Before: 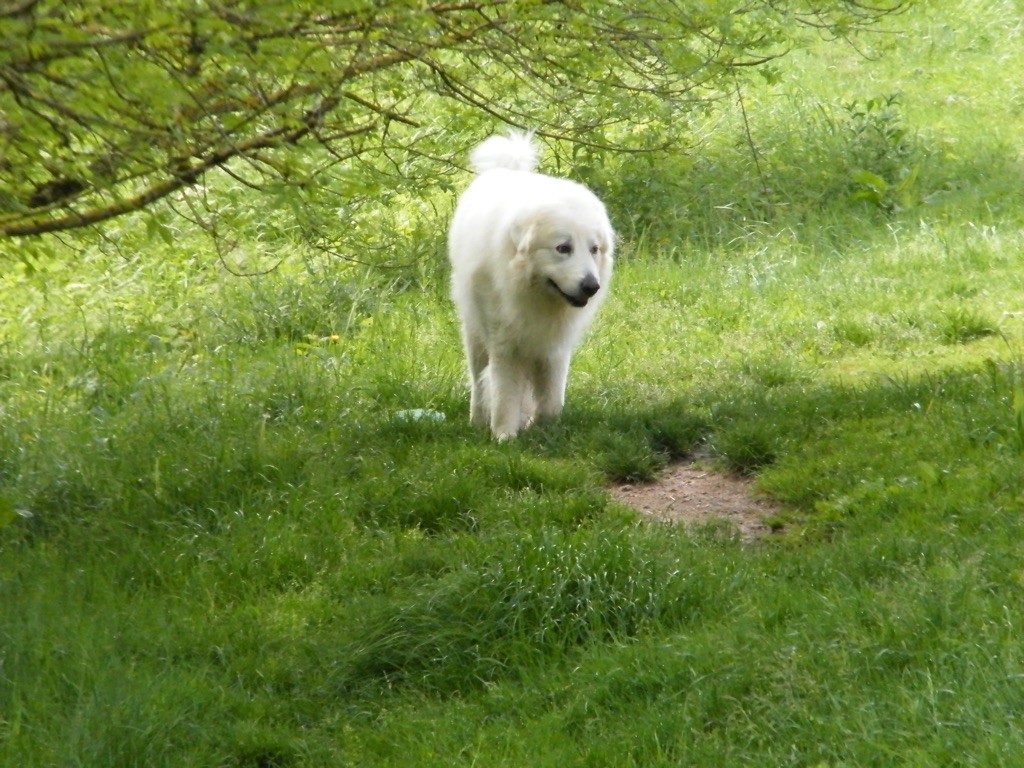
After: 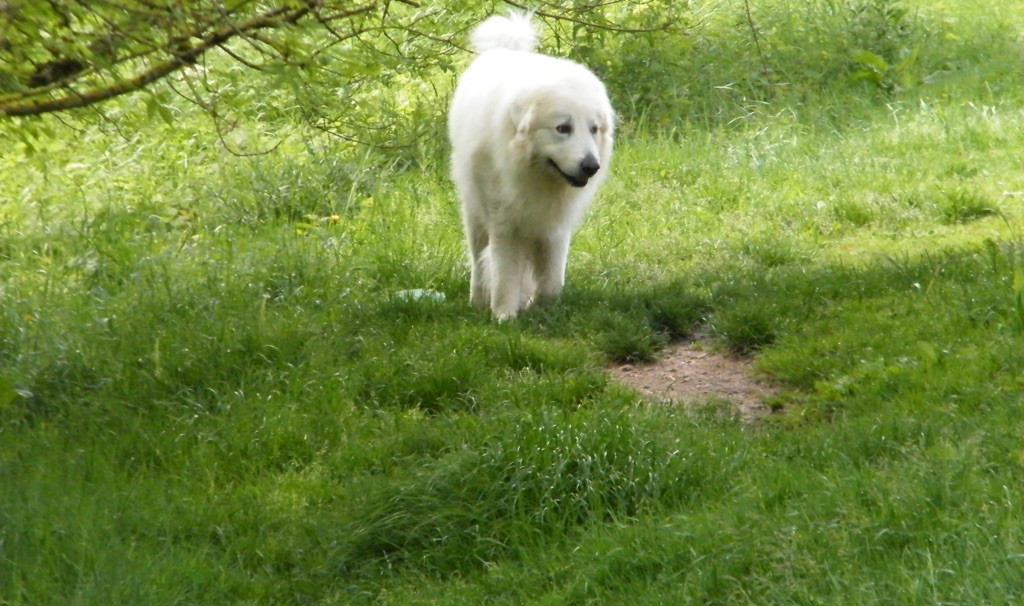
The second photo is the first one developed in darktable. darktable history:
crop and rotate: top 15.714%, bottom 5.314%
